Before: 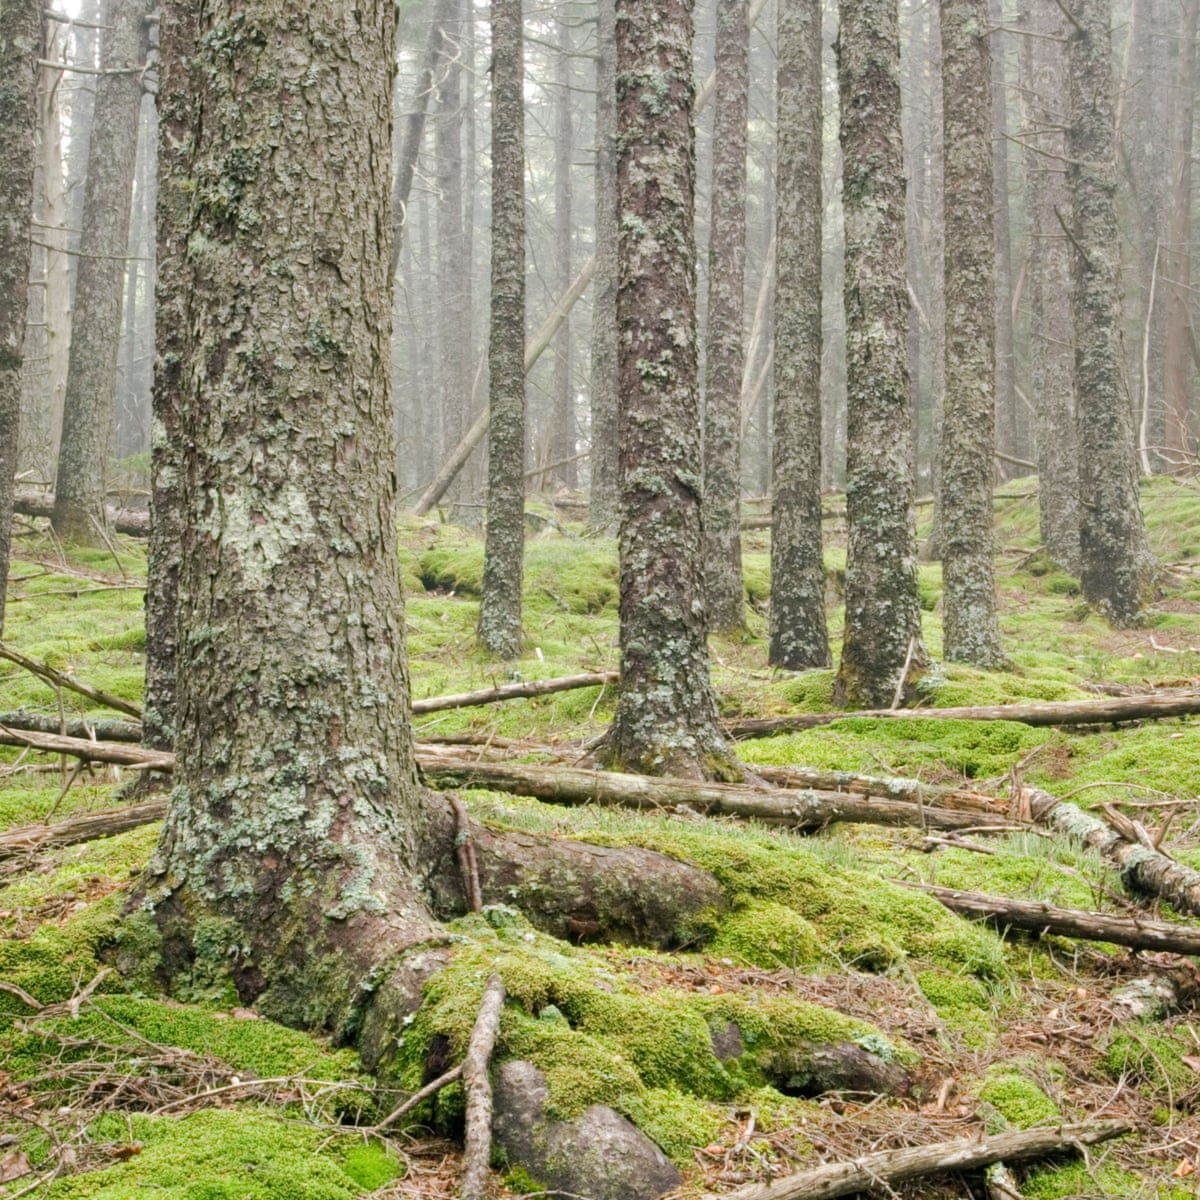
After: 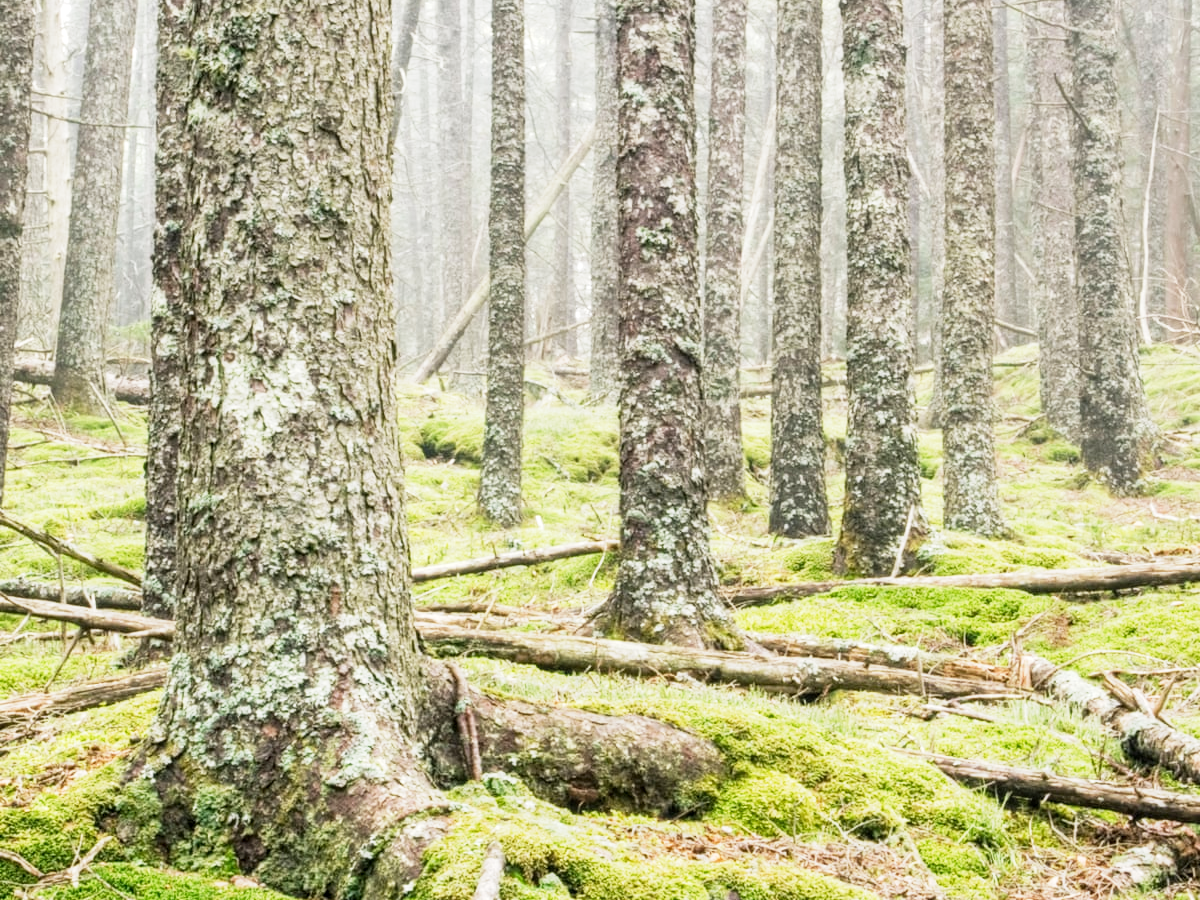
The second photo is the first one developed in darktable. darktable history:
crop: top 11.013%, bottom 13.963%
local contrast: on, module defaults
tone equalizer: -8 EV -0.441 EV, -7 EV -0.412 EV, -6 EV -0.305 EV, -5 EV -0.204 EV, -3 EV 0.206 EV, -2 EV 0.351 EV, -1 EV 0.406 EV, +0 EV 0.415 EV
base curve: curves: ch0 [(0, 0) (0.088, 0.125) (0.176, 0.251) (0.354, 0.501) (0.613, 0.749) (1, 0.877)], preserve colors none
